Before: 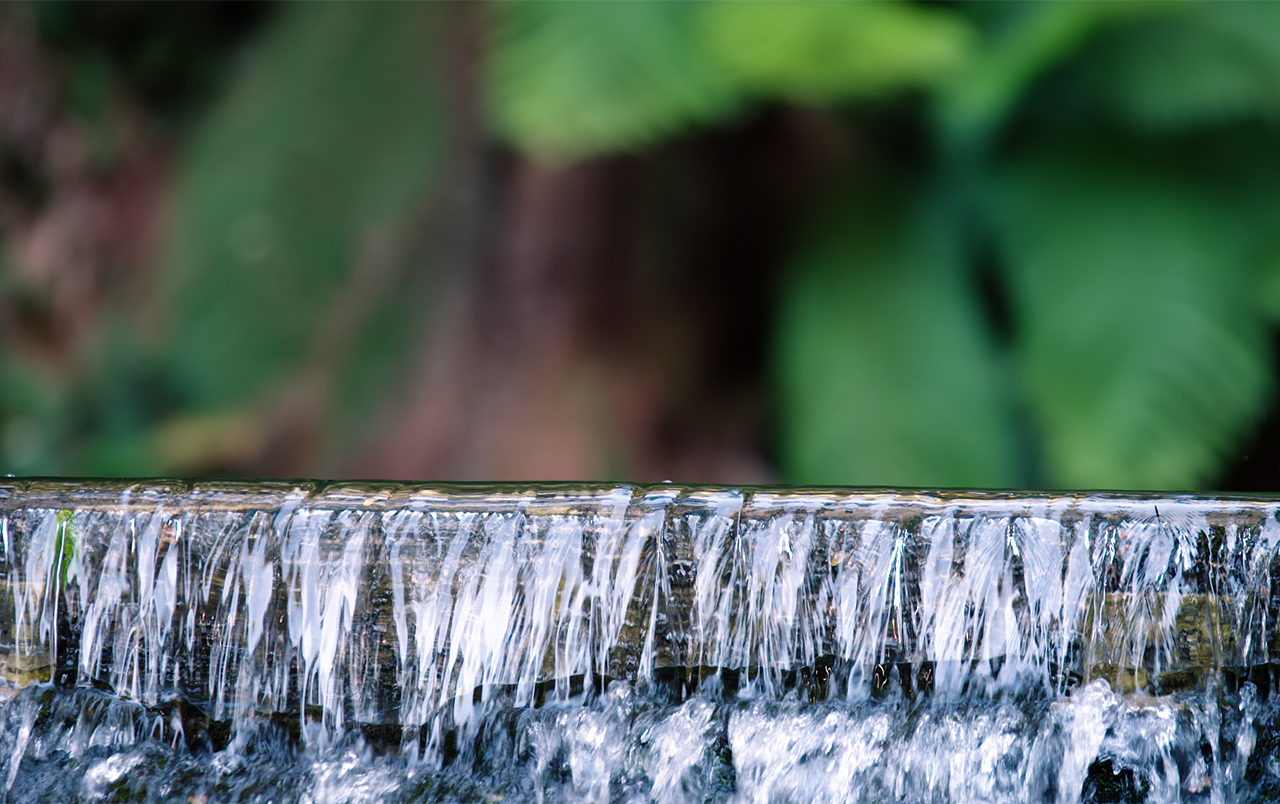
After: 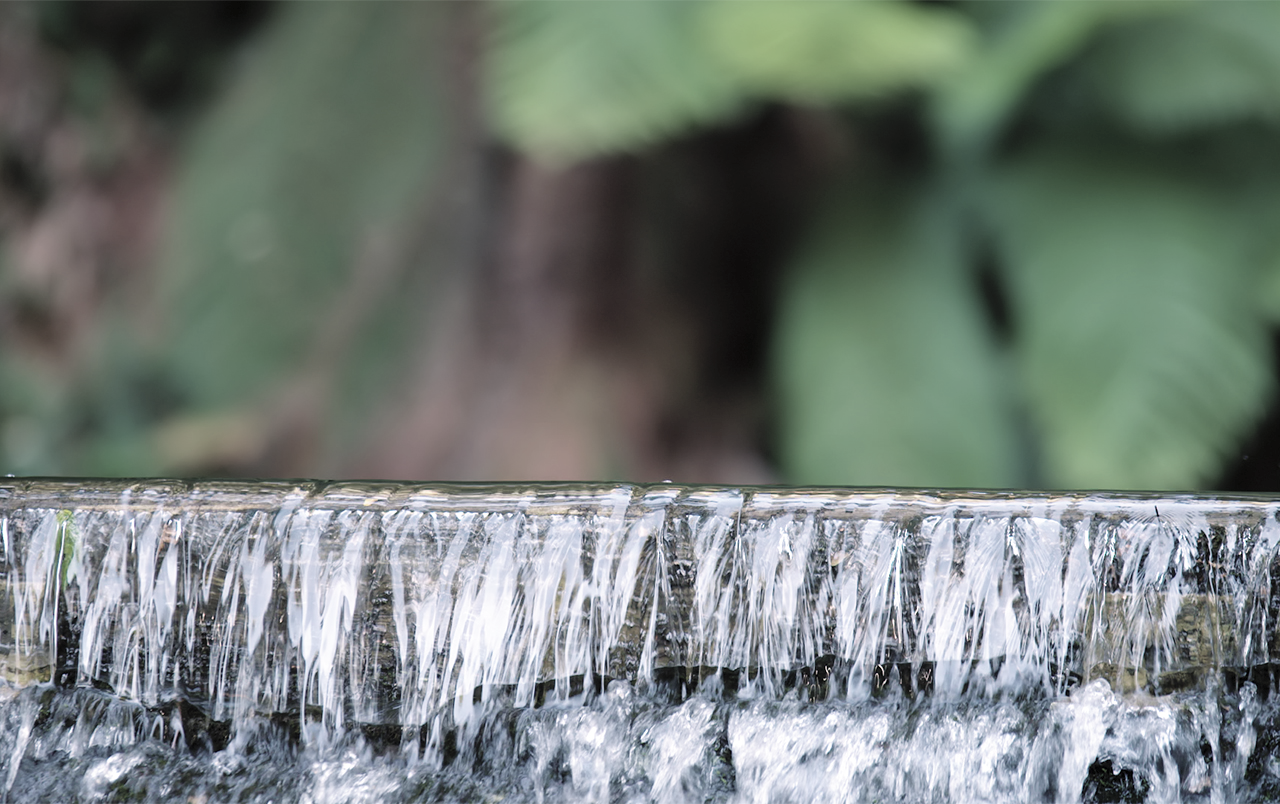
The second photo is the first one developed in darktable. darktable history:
contrast brightness saturation: brightness 0.181, saturation -0.484
